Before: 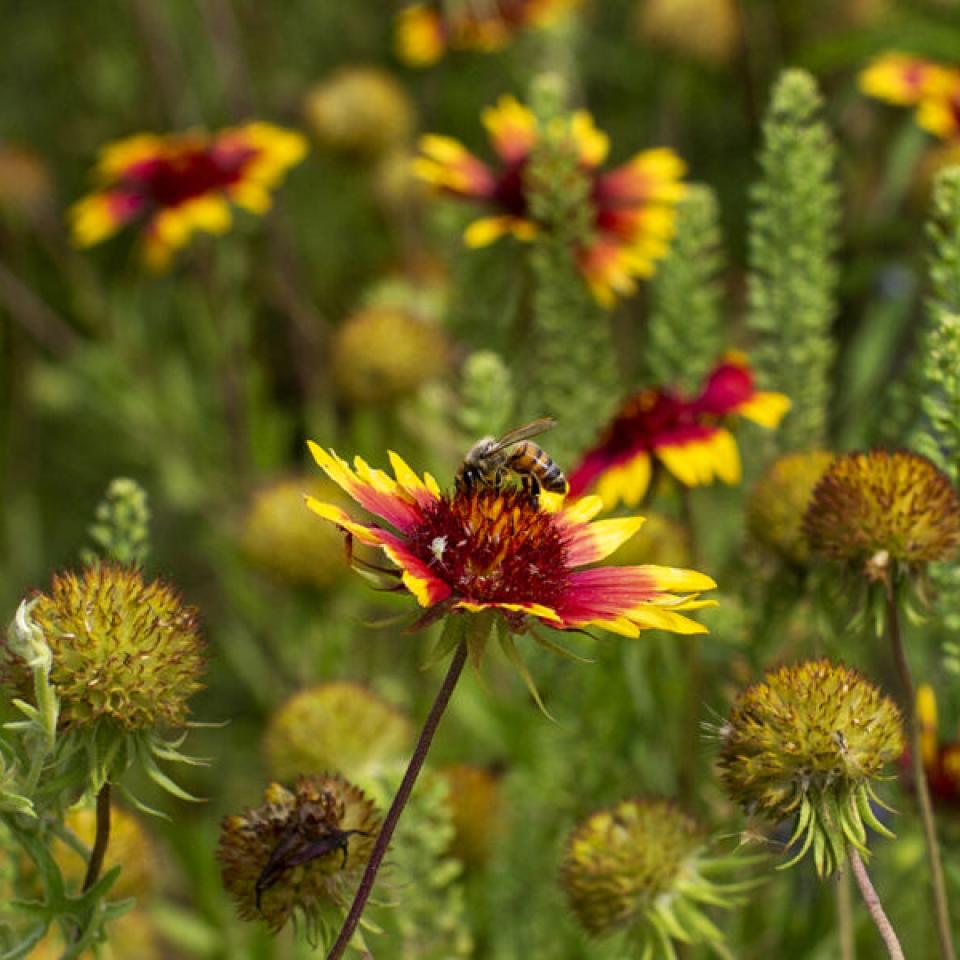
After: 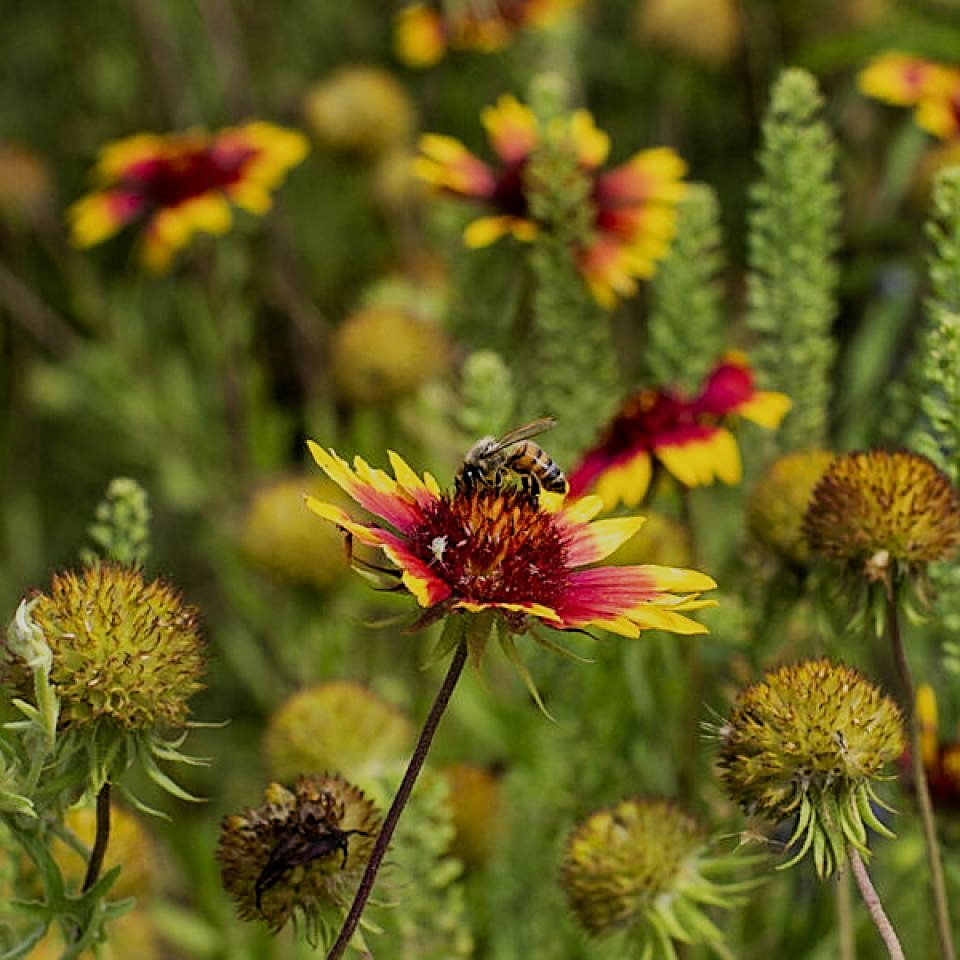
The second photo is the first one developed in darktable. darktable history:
filmic rgb: black relative exposure -7.65 EV, white relative exposure 4.56 EV, hardness 3.61
sharpen: amount 0.75
